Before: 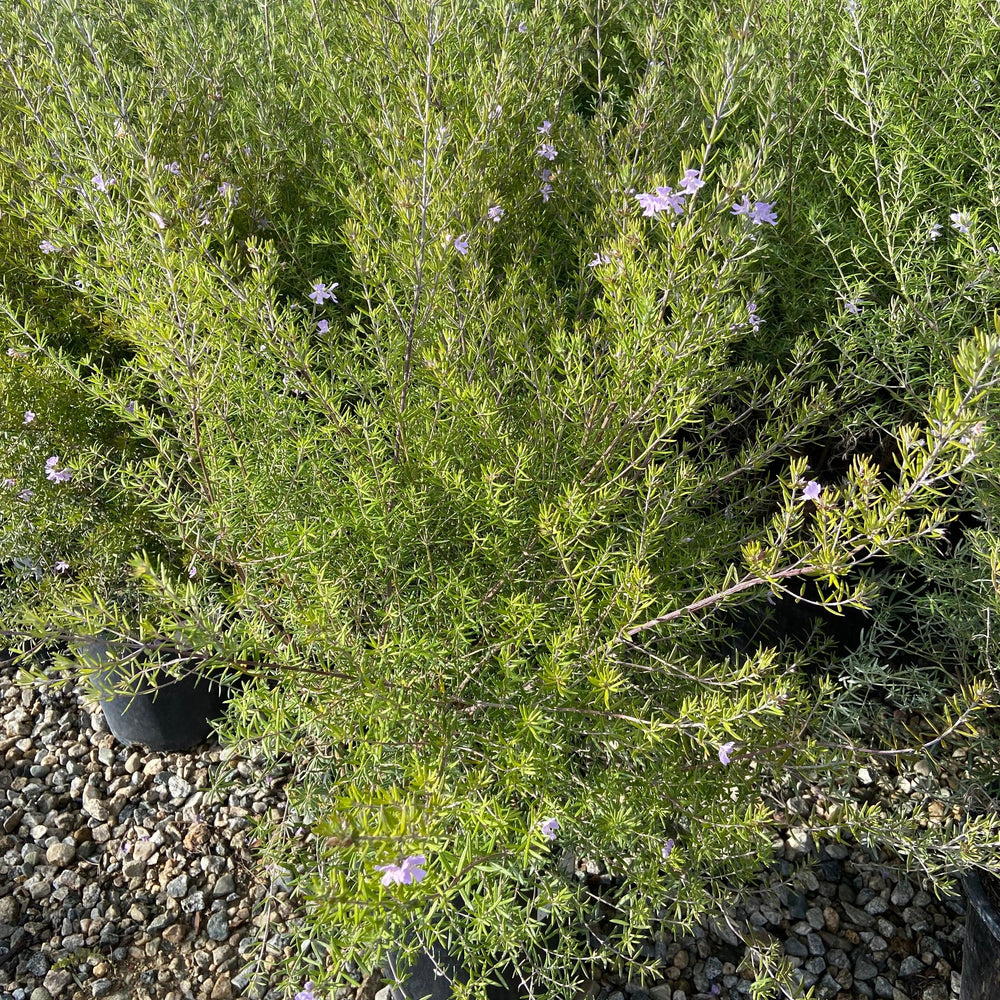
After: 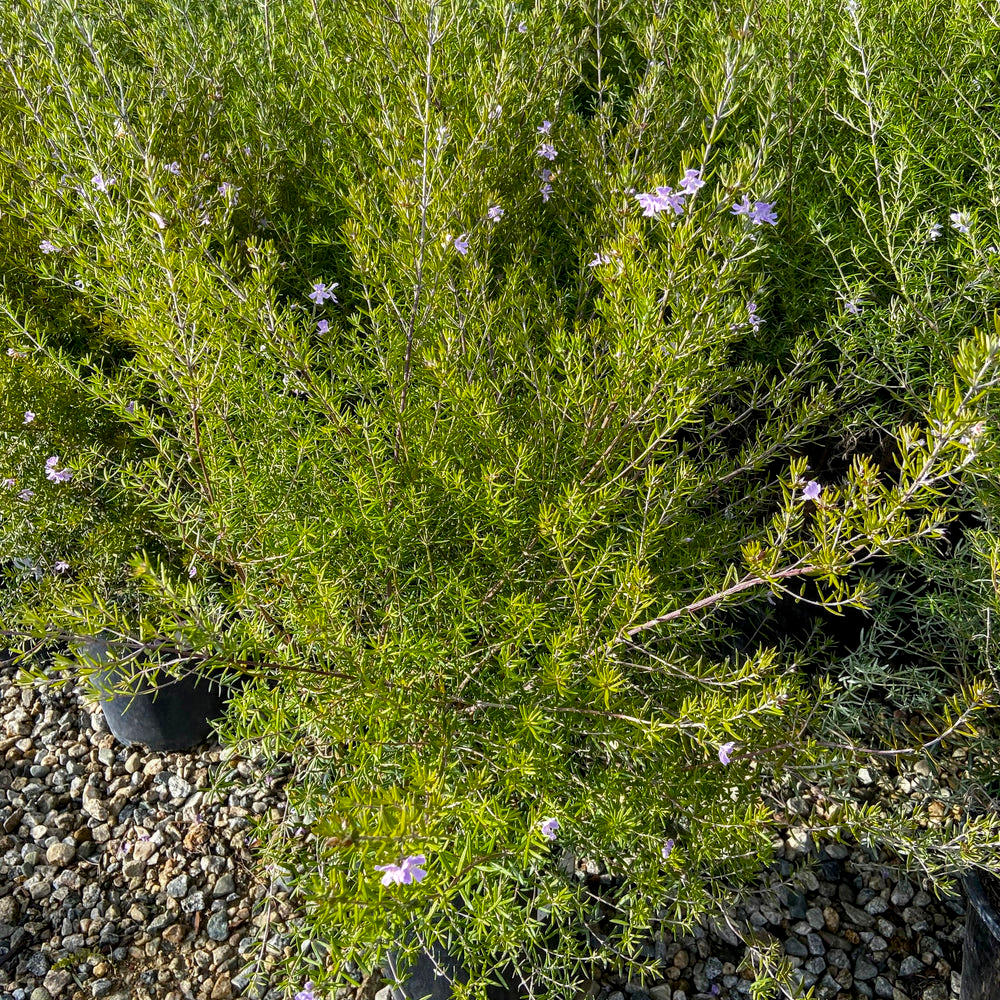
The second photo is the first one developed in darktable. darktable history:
color balance rgb: perceptual saturation grading › global saturation 25.183%, saturation formula JzAzBz (2021)
local contrast: detail 130%
